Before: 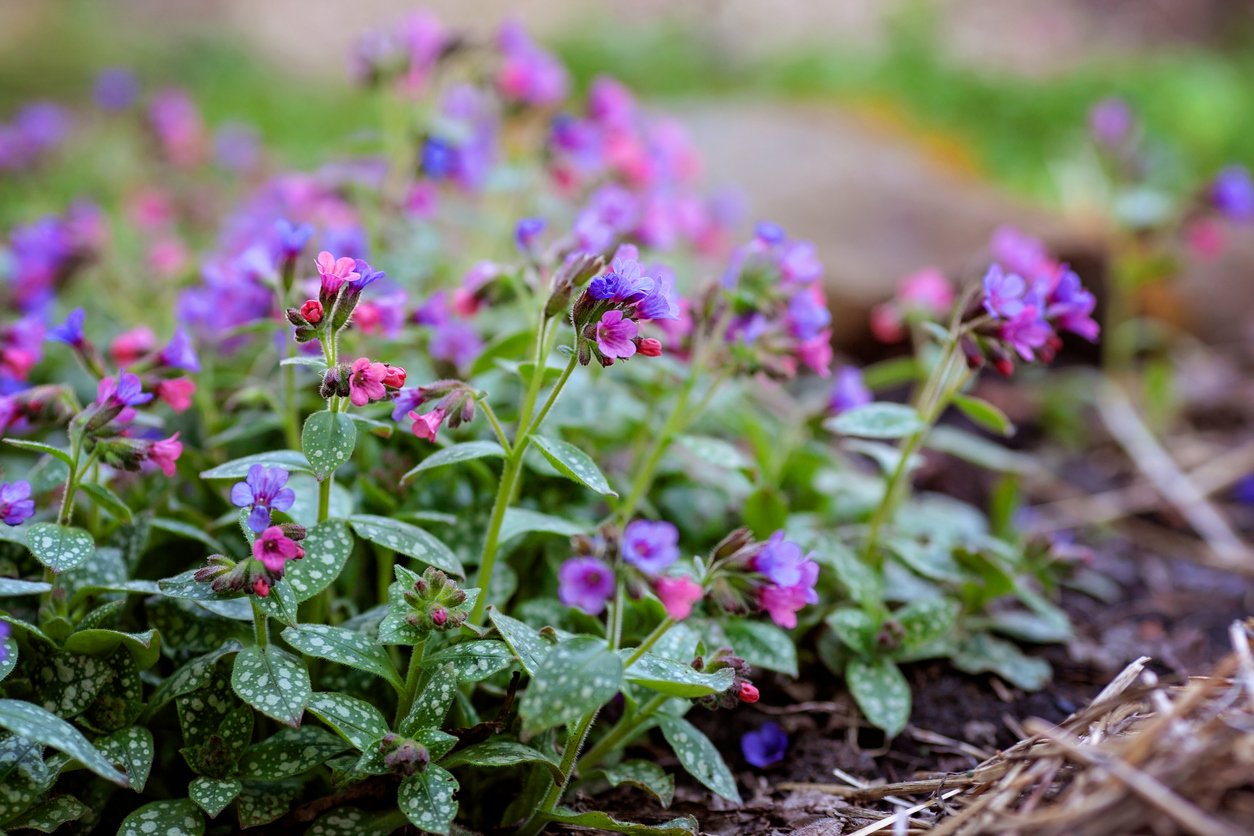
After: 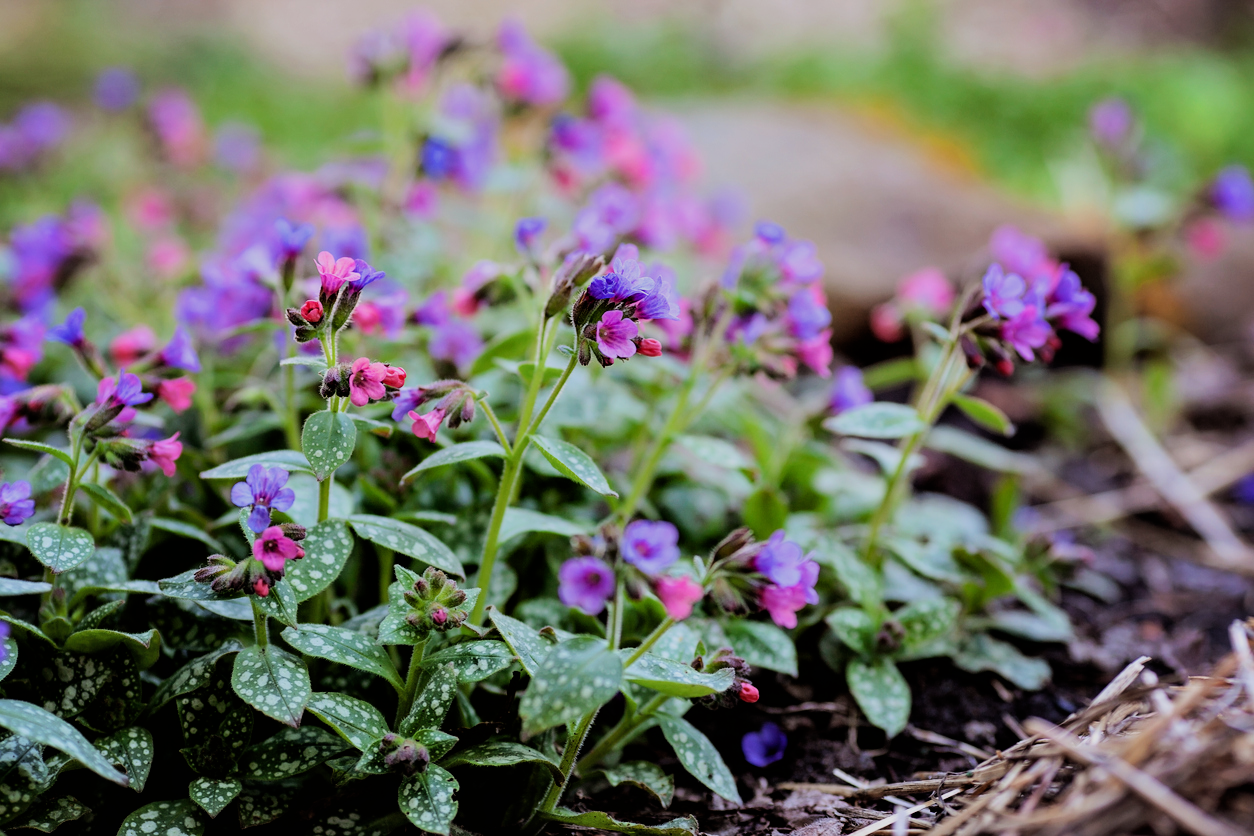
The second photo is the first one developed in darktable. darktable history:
filmic rgb: black relative exposure -7.5 EV, white relative exposure 4.99 EV, hardness 3.32, contrast 1.298
shadows and highlights: shadows 29.48, highlights -30.41, low approximation 0.01, soften with gaussian
